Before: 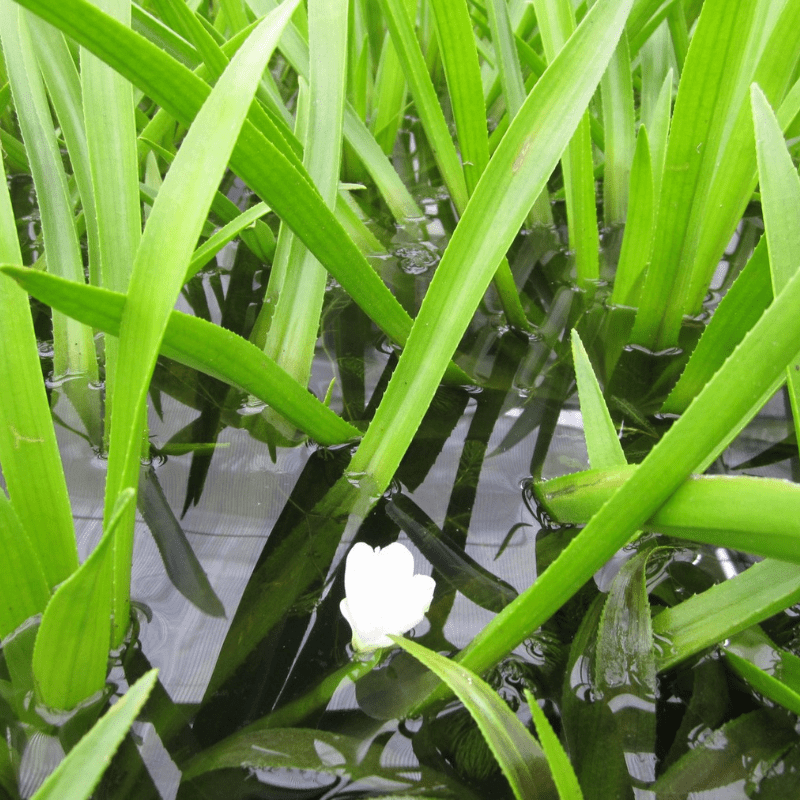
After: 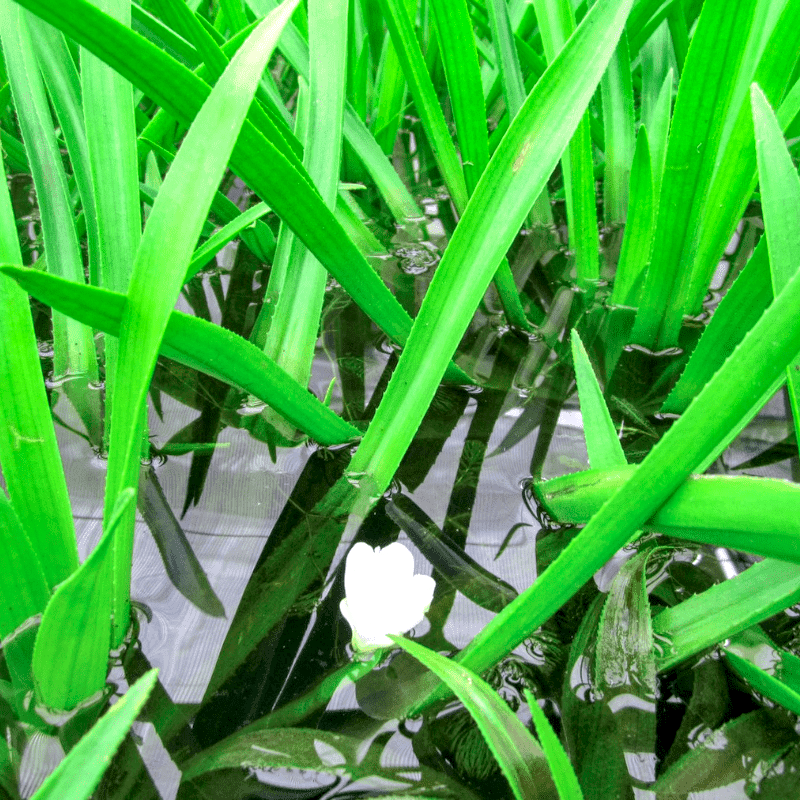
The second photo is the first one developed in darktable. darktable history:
shadows and highlights: on, module defaults
local contrast: highlights 106%, shadows 97%, detail 201%, midtone range 0.2
tone curve: curves: ch0 [(0, 0) (0.051, 0.027) (0.096, 0.071) (0.219, 0.248) (0.428, 0.52) (0.596, 0.713) (0.727, 0.823) (0.859, 0.924) (1, 1)]; ch1 [(0, 0) (0.1, 0.038) (0.318, 0.221) (0.413, 0.325) (0.454, 0.41) (0.493, 0.478) (0.503, 0.501) (0.516, 0.515) (0.548, 0.575) (0.561, 0.596) (0.594, 0.647) (0.666, 0.701) (1, 1)]; ch2 [(0, 0) (0.453, 0.44) (0.479, 0.476) (0.504, 0.5) (0.52, 0.526) (0.557, 0.585) (0.583, 0.608) (0.824, 0.815) (1, 1)], color space Lab, independent channels, preserve colors none
